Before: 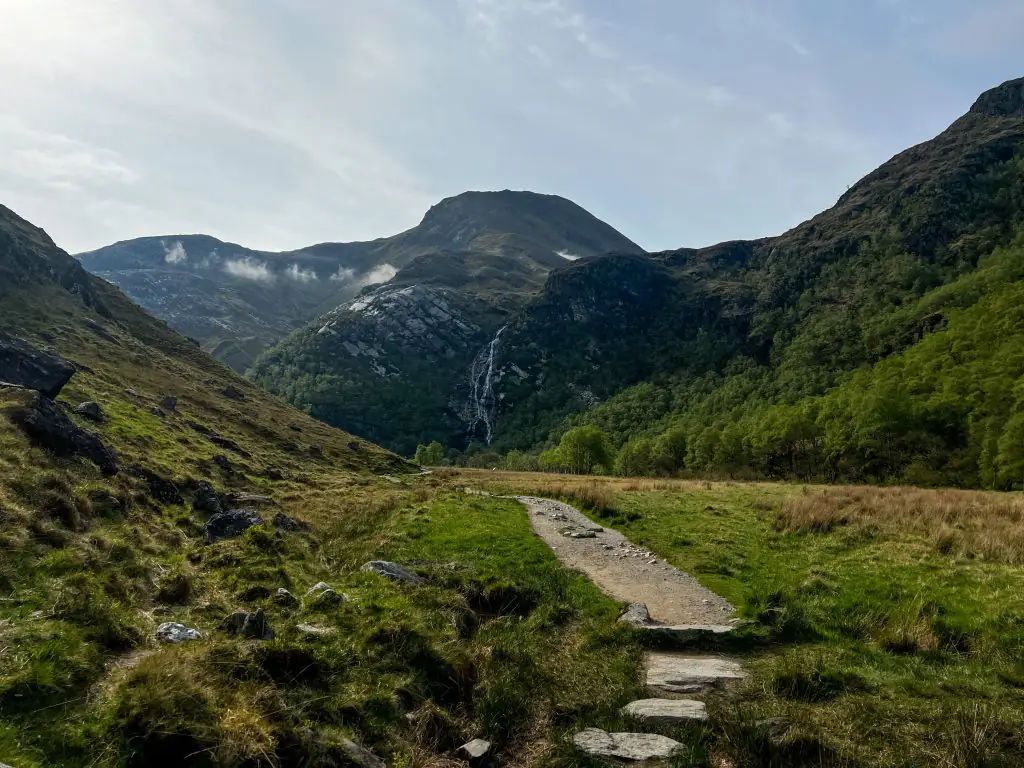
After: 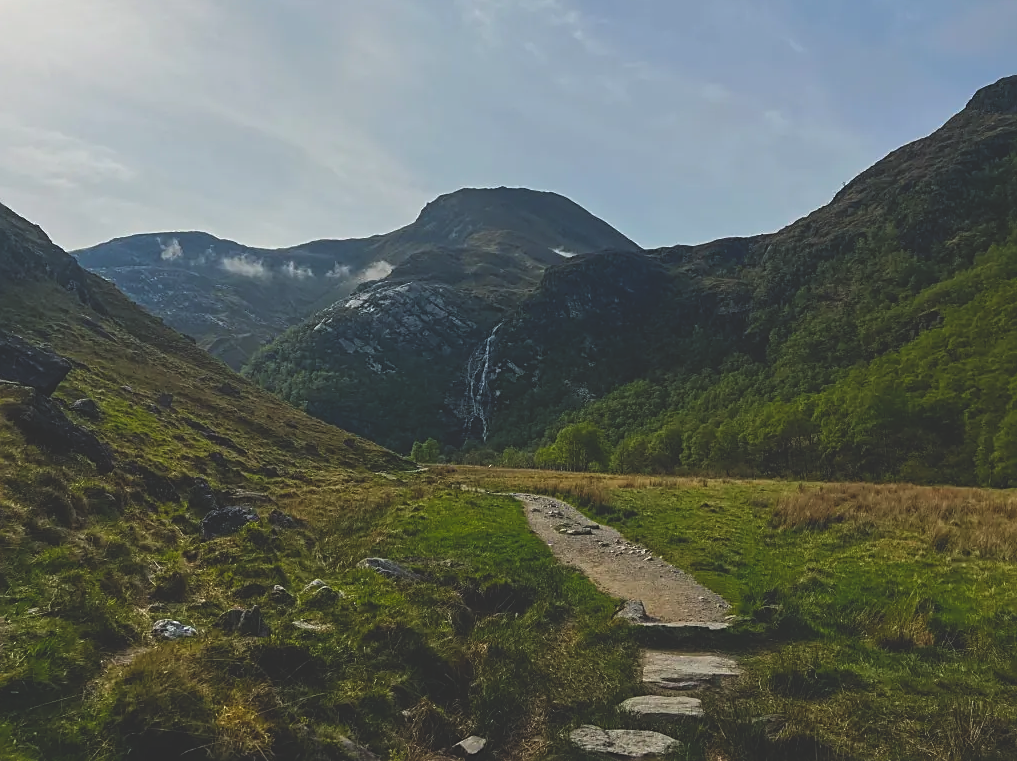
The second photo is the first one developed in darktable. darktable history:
sharpen: on, module defaults
crop: left 0.434%, top 0.485%, right 0.244%, bottom 0.386%
color balance rgb: perceptual saturation grading › global saturation 20%, global vibrance 20%
local contrast: mode bilateral grid, contrast 100, coarseness 100, detail 94%, midtone range 0.2
exposure: black level correction -0.036, exposure -0.497 EV, compensate highlight preservation false
